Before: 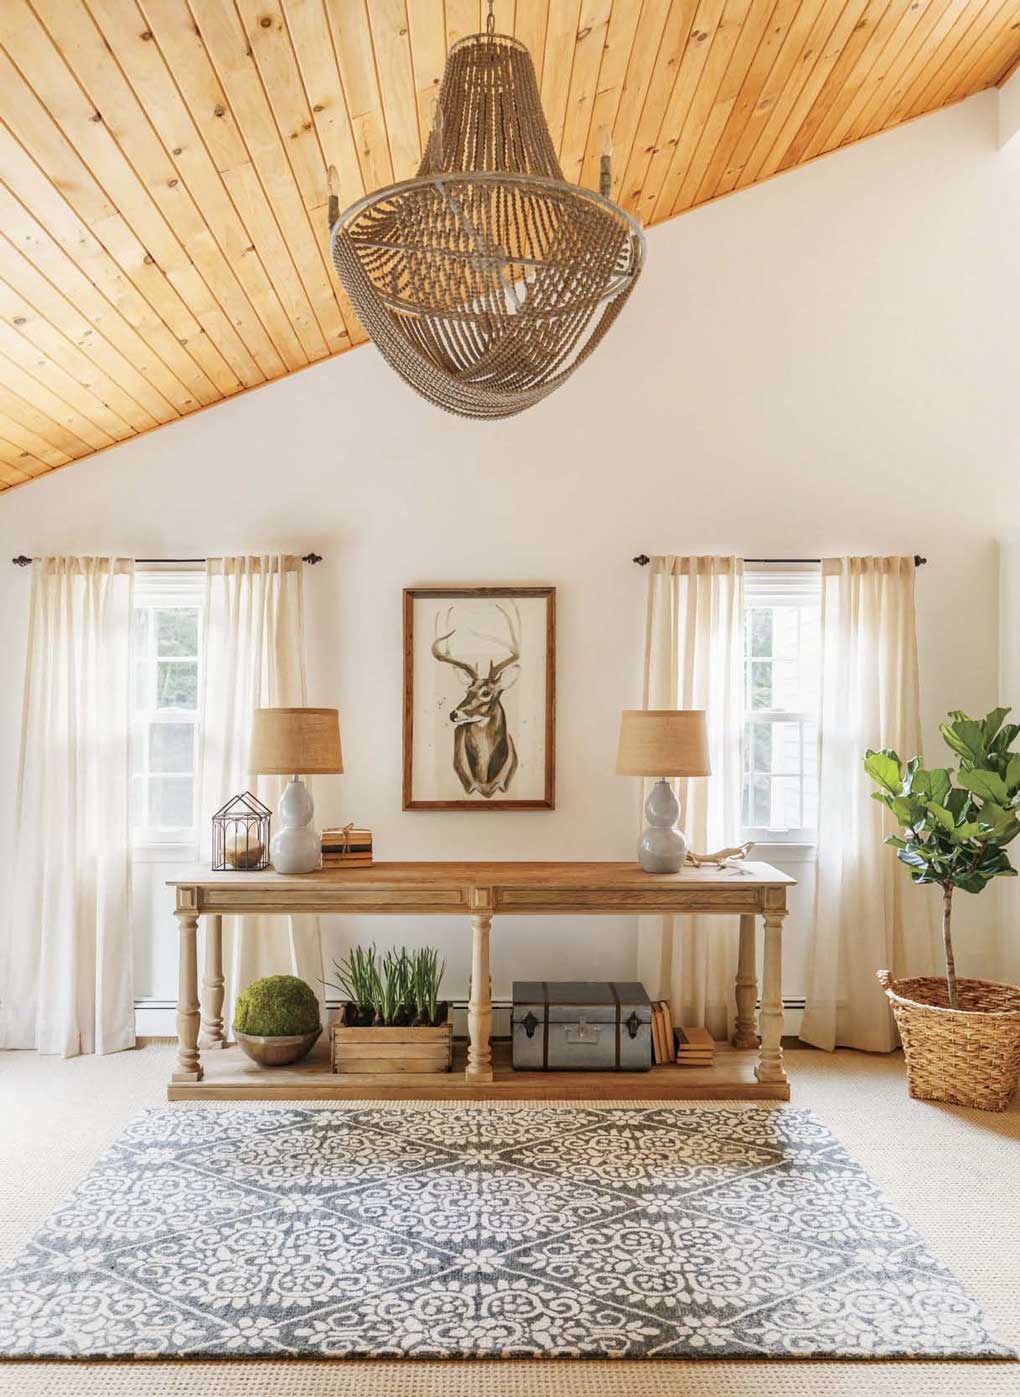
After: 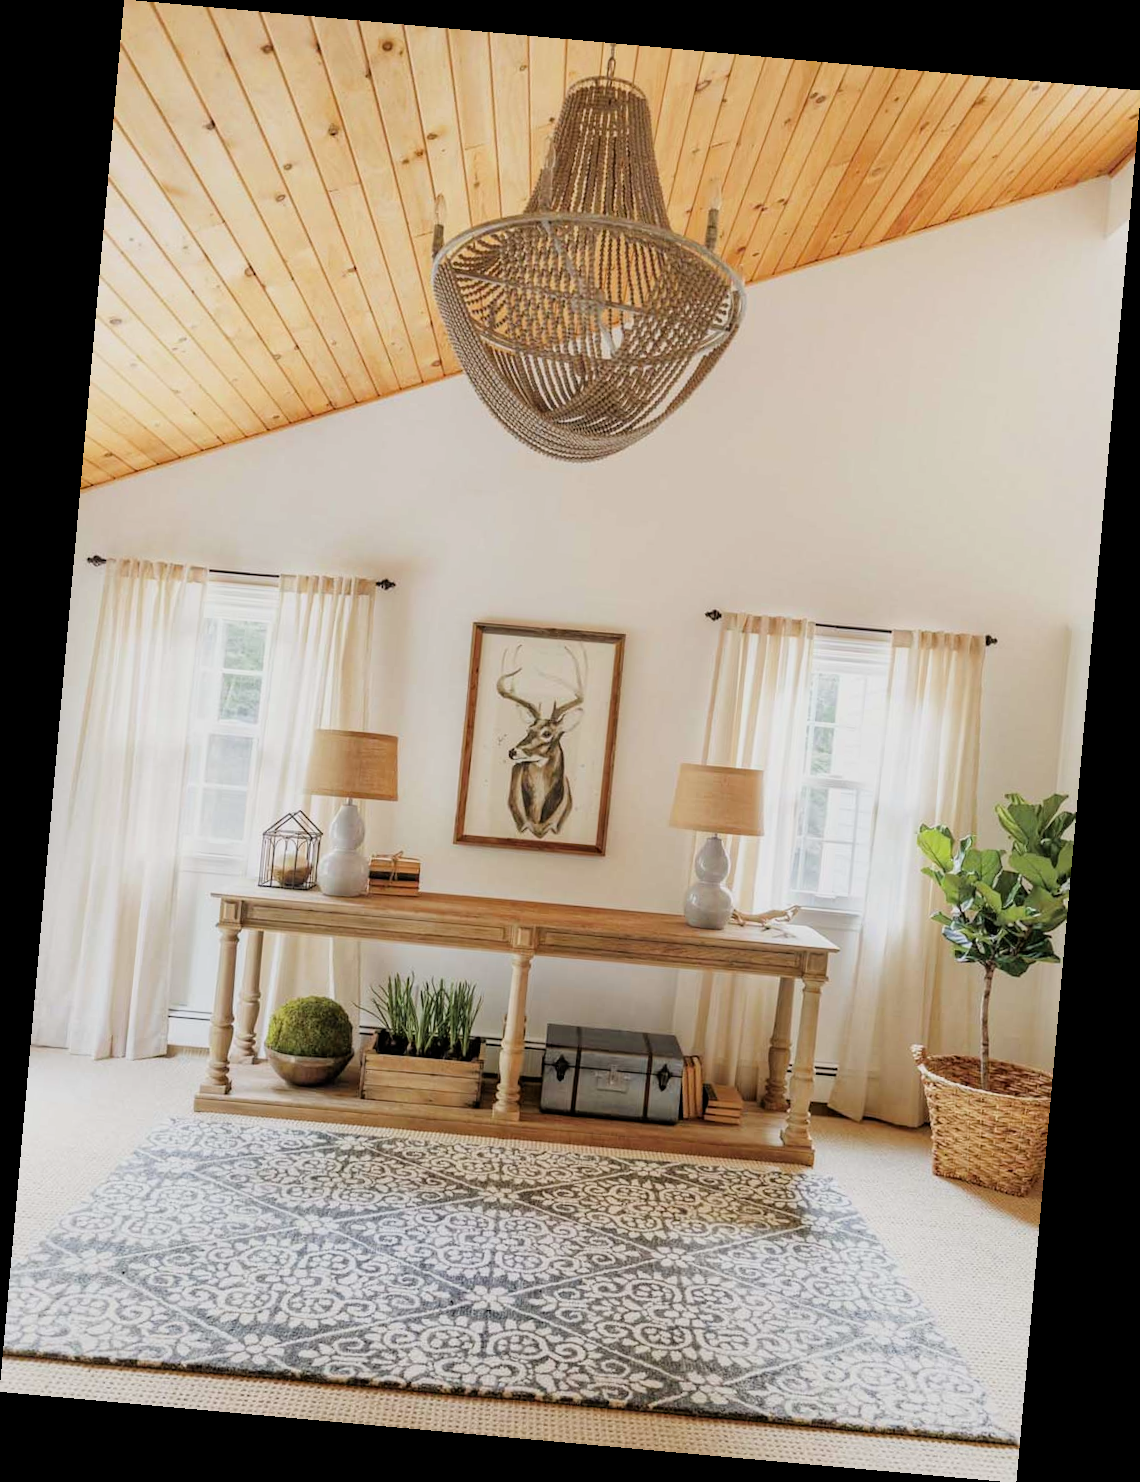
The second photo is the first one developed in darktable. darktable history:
filmic rgb: black relative exposure -5.83 EV, white relative exposure 3.4 EV, hardness 3.68
rotate and perspective: rotation 5.12°, automatic cropping off
